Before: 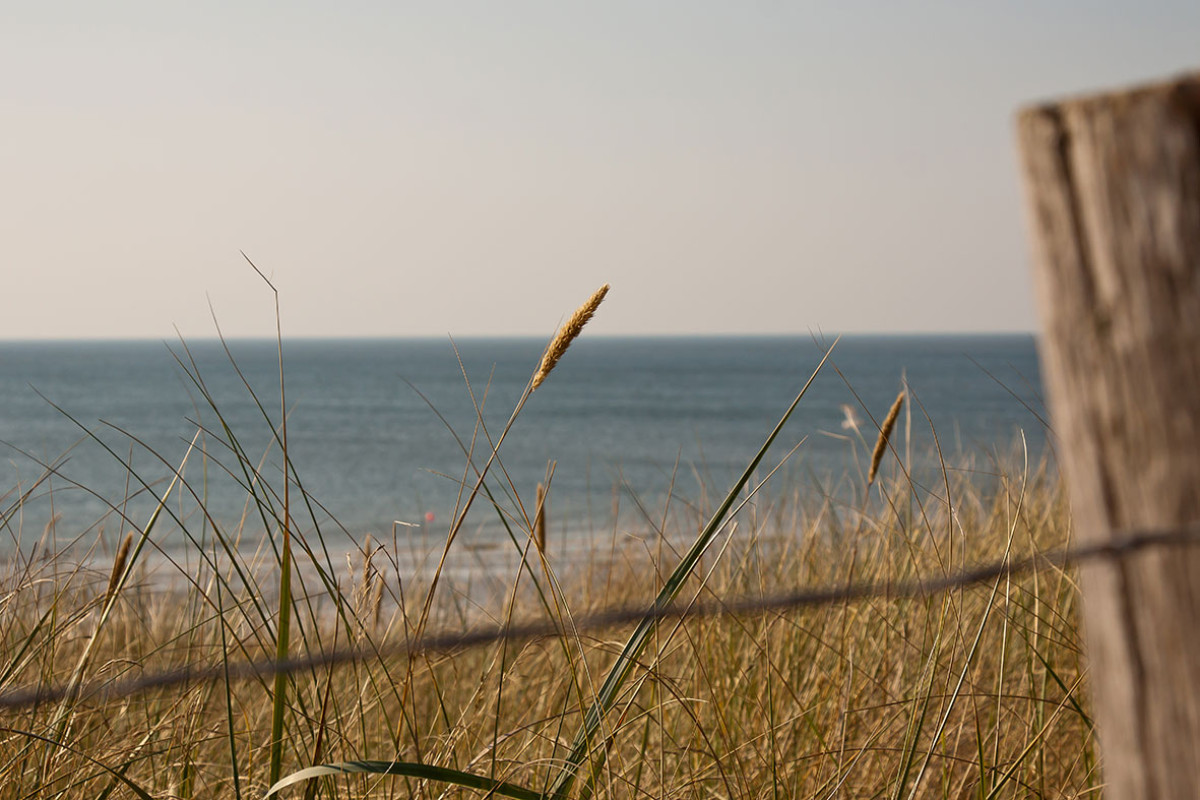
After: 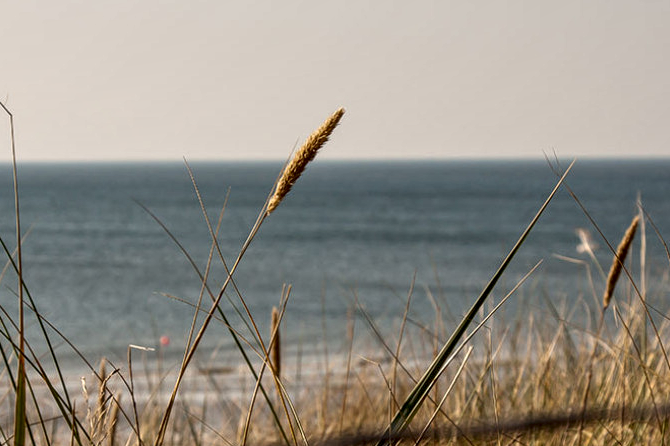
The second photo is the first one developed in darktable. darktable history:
local contrast: highlights 60%, shadows 60%, detail 160%
crop and rotate: left 22.13%, top 22.054%, right 22.026%, bottom 22.102%
